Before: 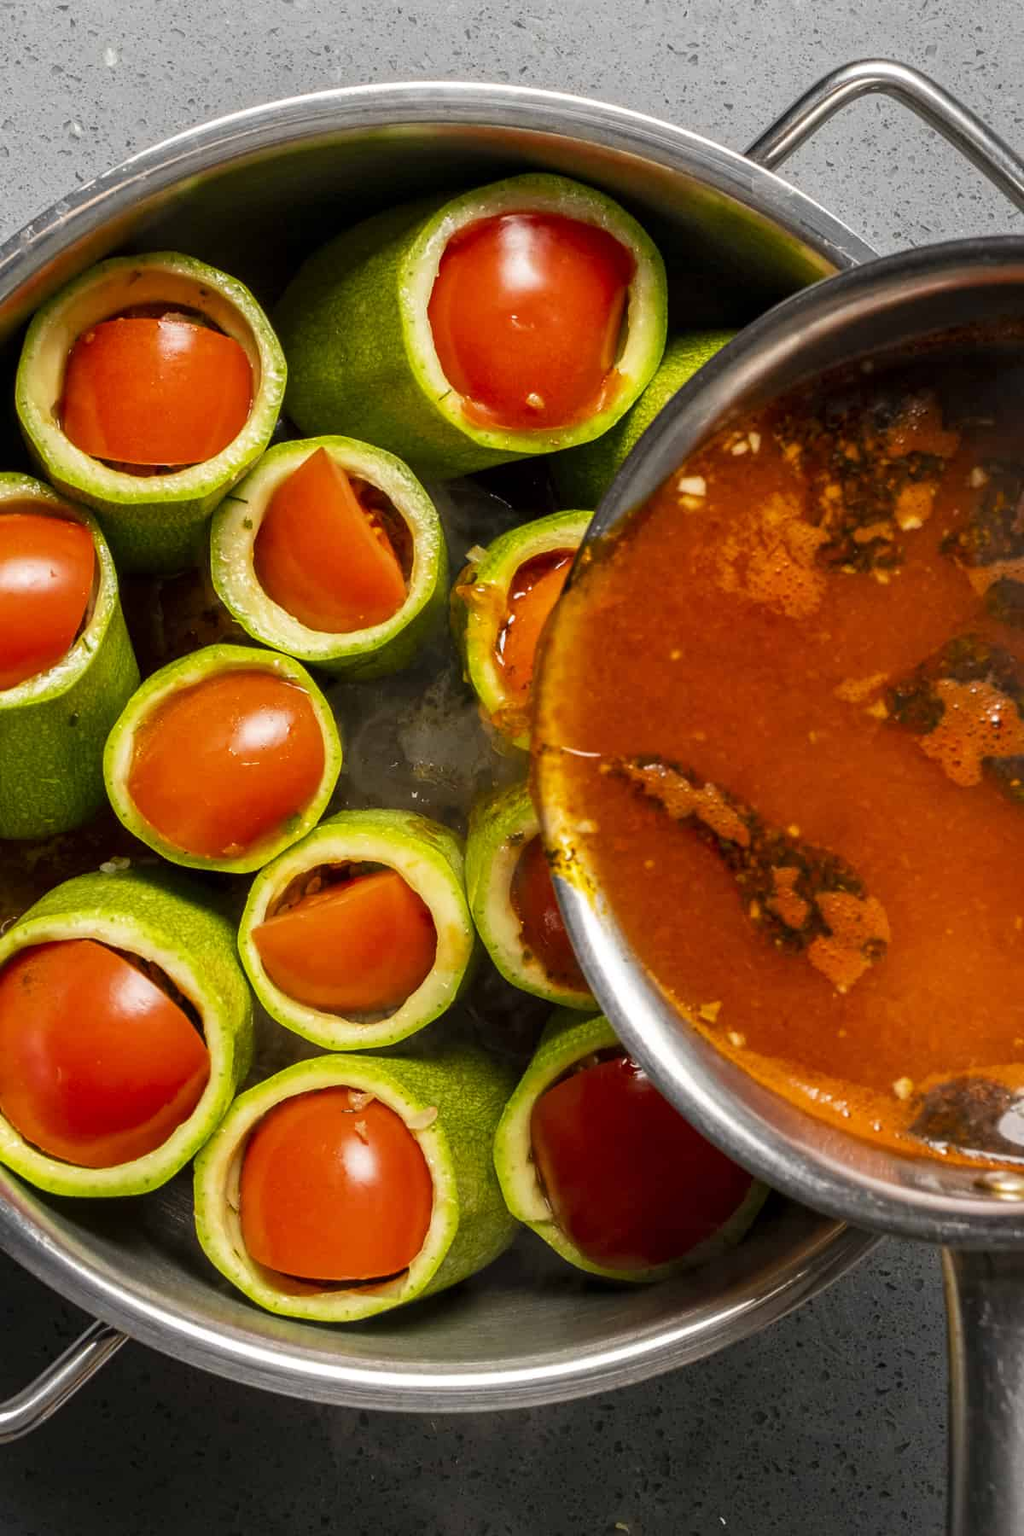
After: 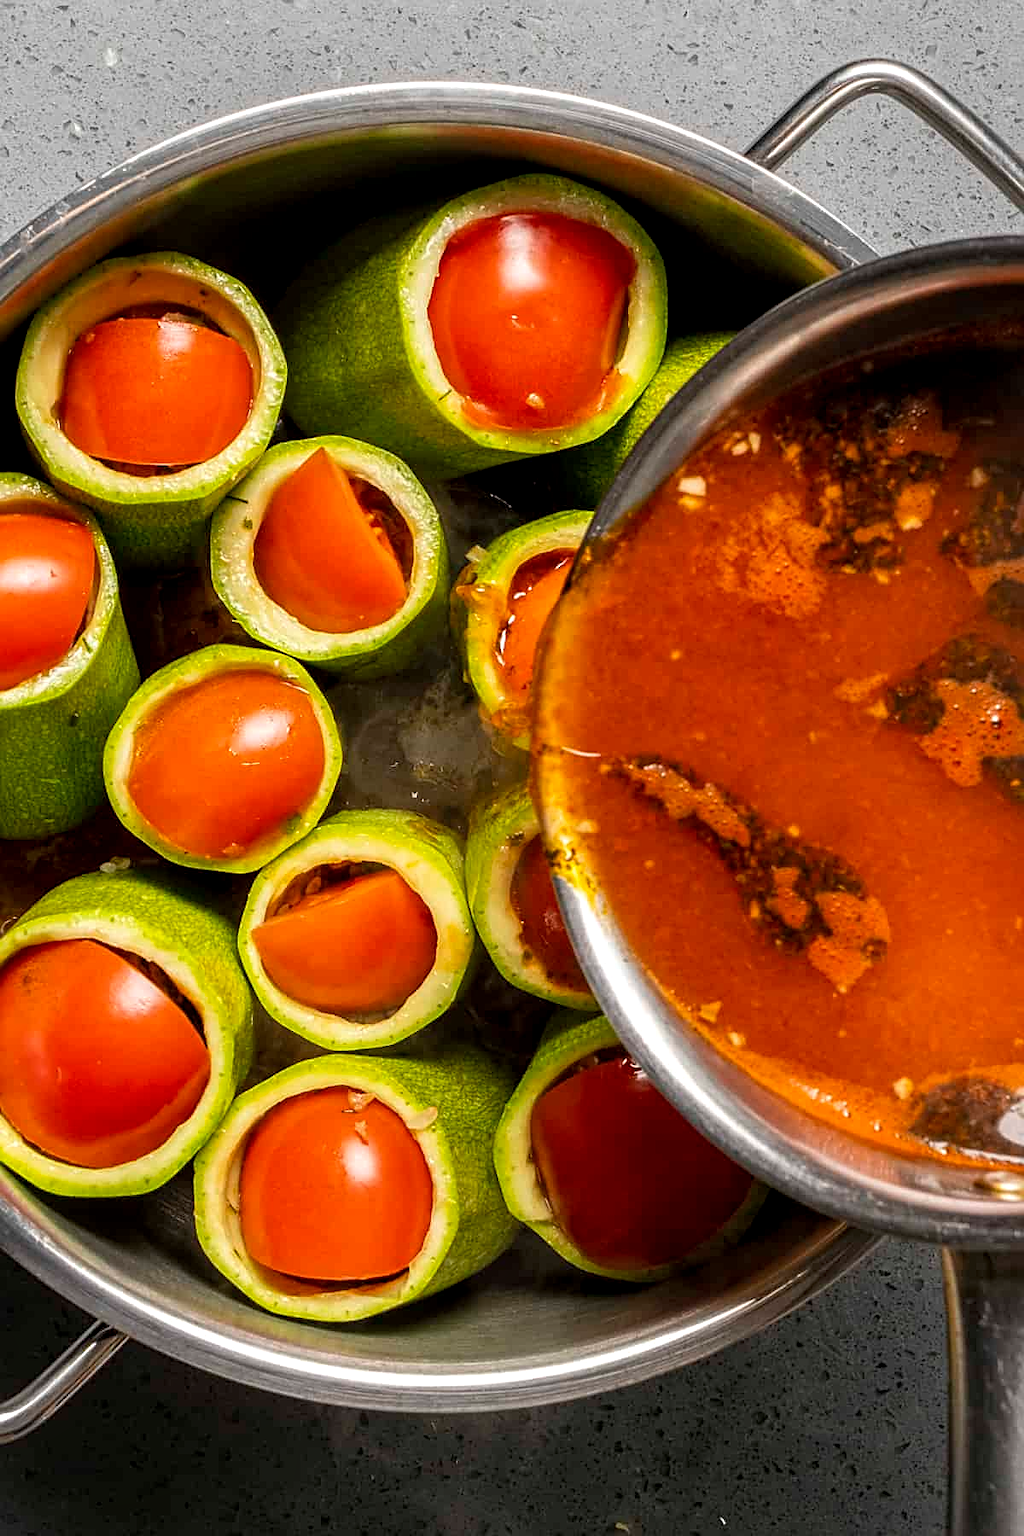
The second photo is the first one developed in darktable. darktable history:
sharpen: on, module defaults
exposure: compensate highlight preservation false
local contrast: highlights 107%, shadows 100%, detail 119%, midtone range 0.2
